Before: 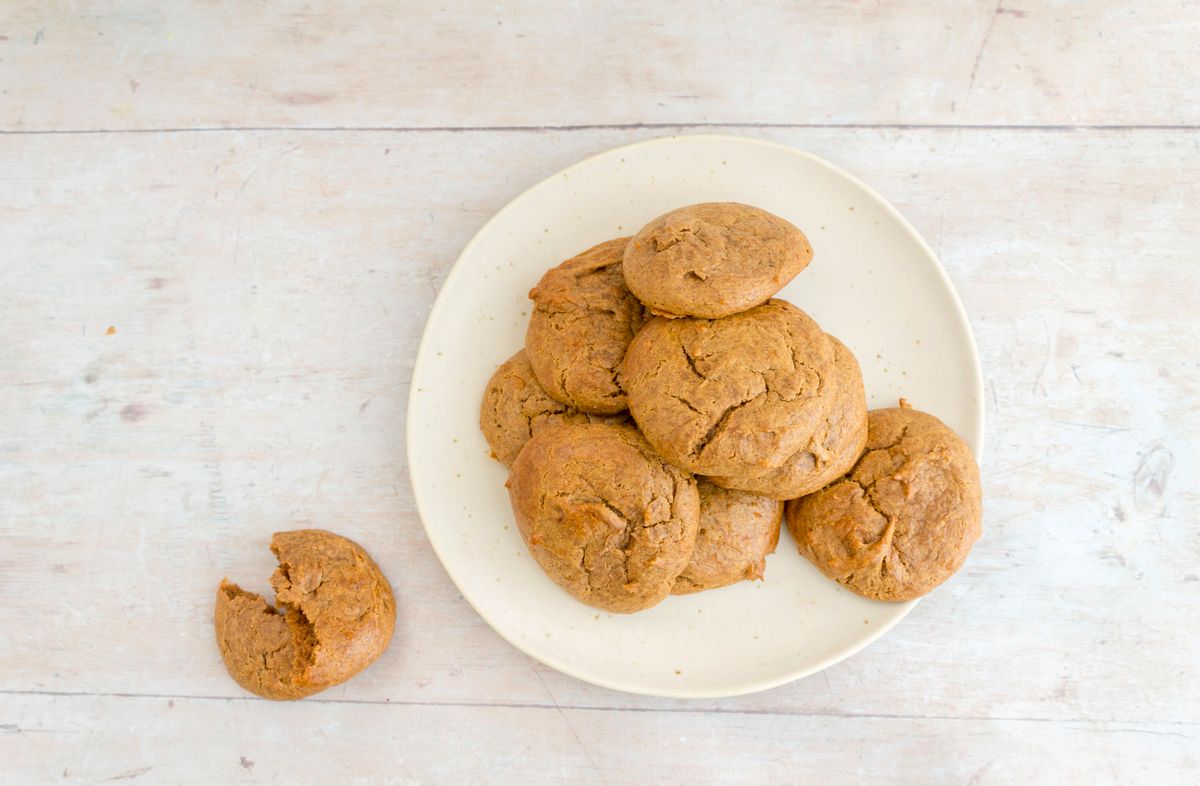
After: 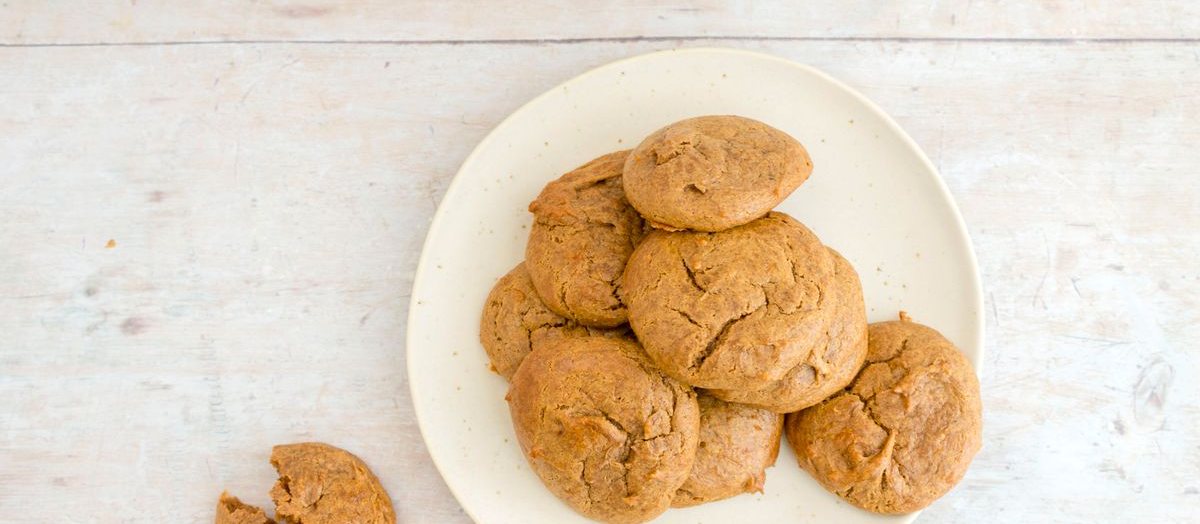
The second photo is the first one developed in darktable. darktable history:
crop: top 11.166%, bottom 22.168%
levels: levels [0, 0.492, 0.984]
